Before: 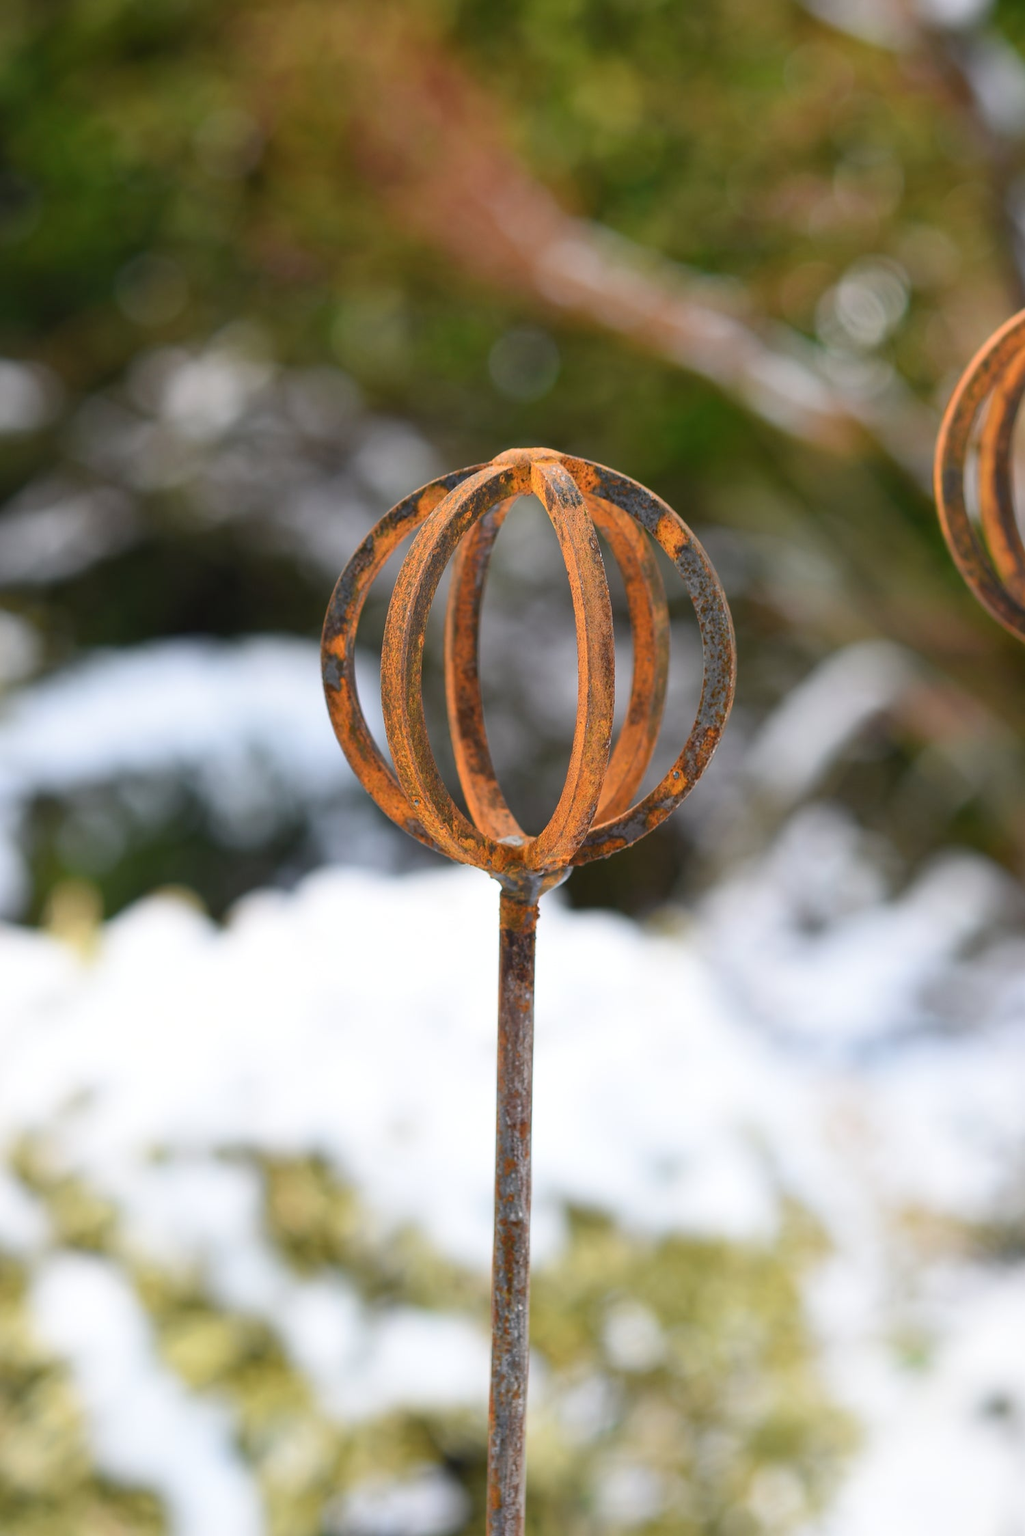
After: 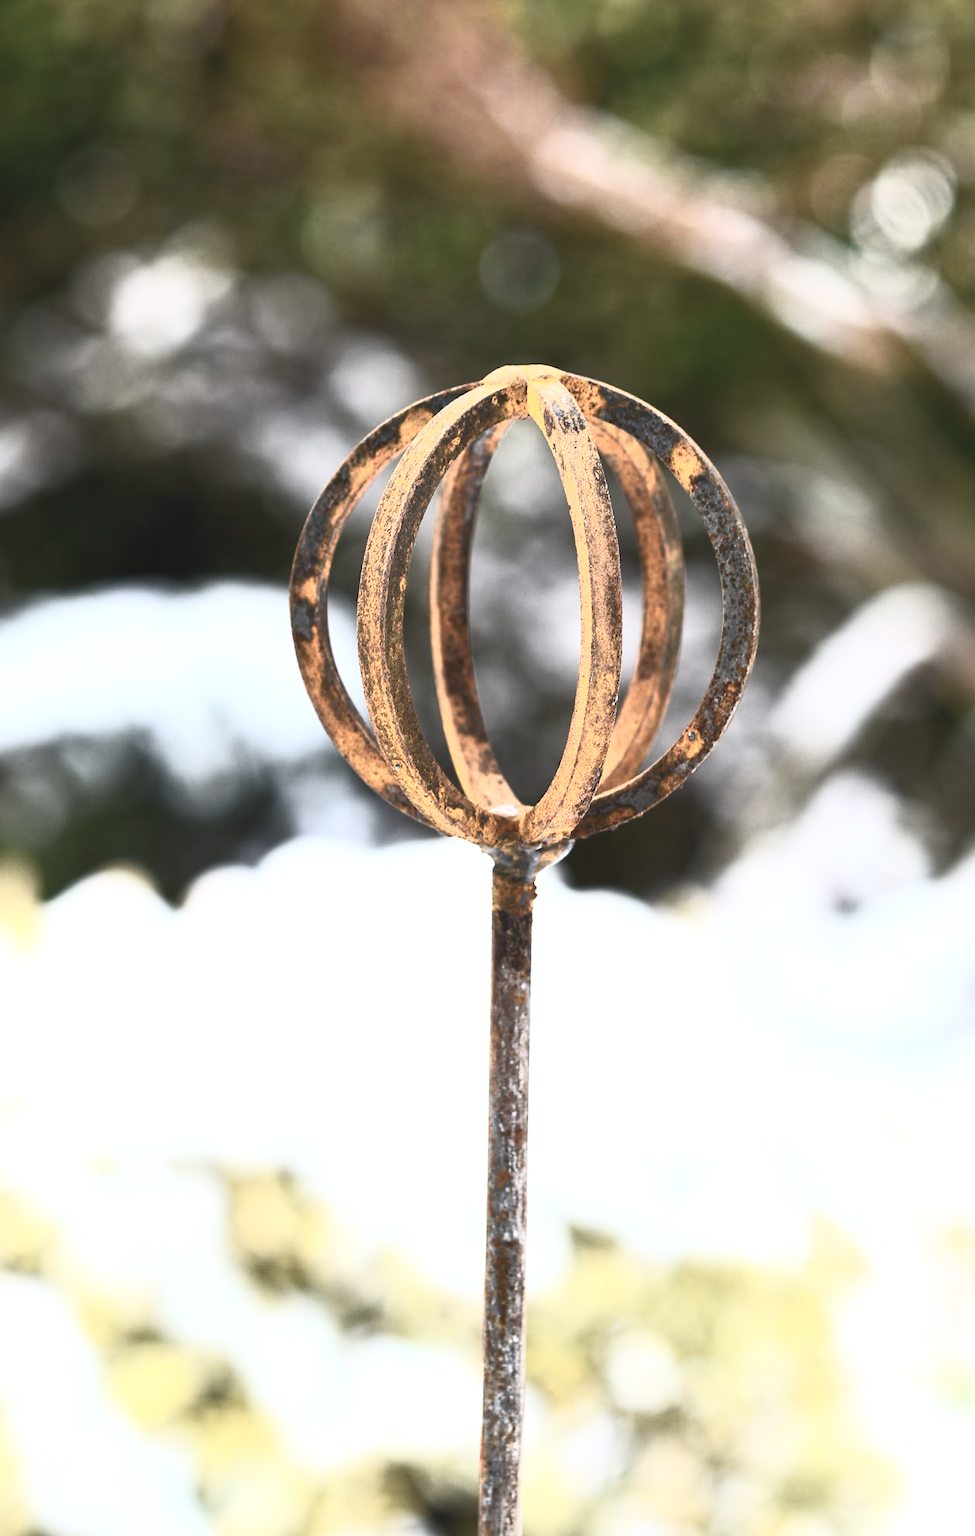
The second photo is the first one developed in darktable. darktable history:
crop: left 6.446%, top 8.188%, right 9.538%, bottom 3.548%
color balance rgb: perceptual brilliance grading › highlights 14.29%, perceptual brilliance grading › mid-tones -5.92%, perceptual brilliance grading › shadows -26.83%, global vibrance 31.18%
contrast brightness saturation: contrast 0.57, brightness 0.57, saturation -0.34
